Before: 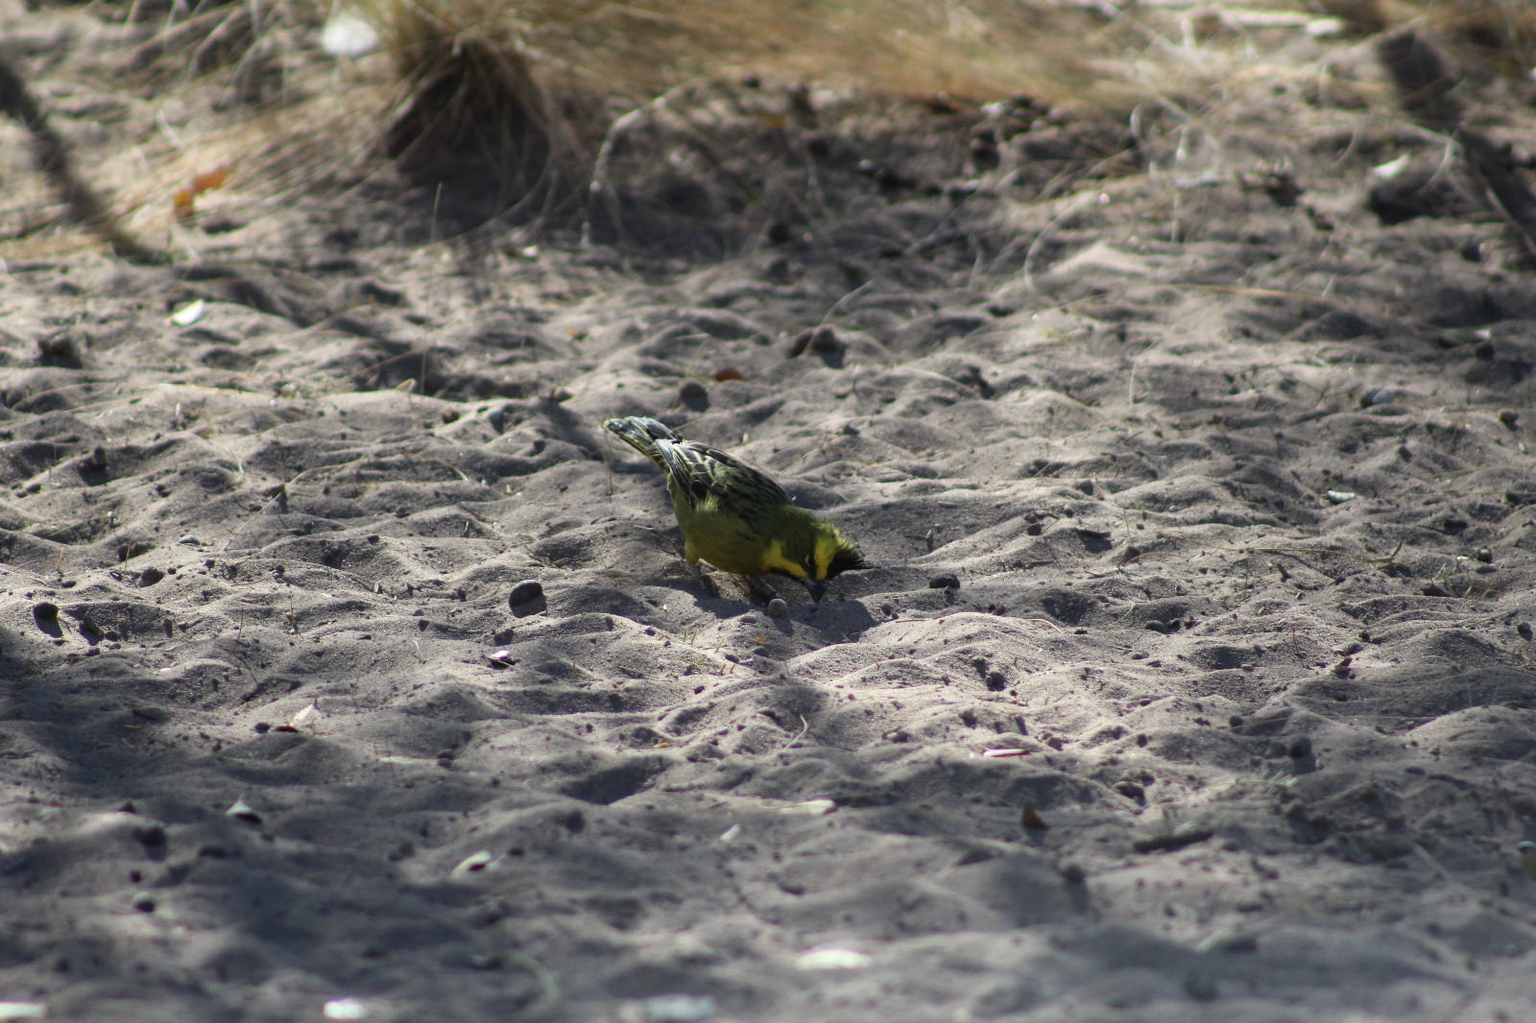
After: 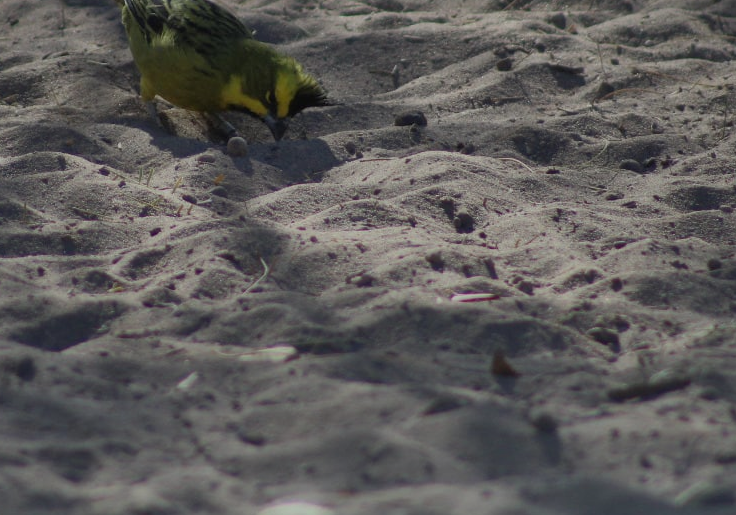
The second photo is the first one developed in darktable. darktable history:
crop: left 35.864%, top 45.723%, right 18.115%, bottom 5.897%
tone equalizer: -8 EV -0.019 EV, -7 EV 0.028 EV, -6 EV -0.009 EV, -5 EV 0.004 EV, -4 EV -0.033 EV, -3 EV -0.231 EV, -2 EV -0.657 EV, -1 EV -0.988 EV, +0 EV -0.949 EV
